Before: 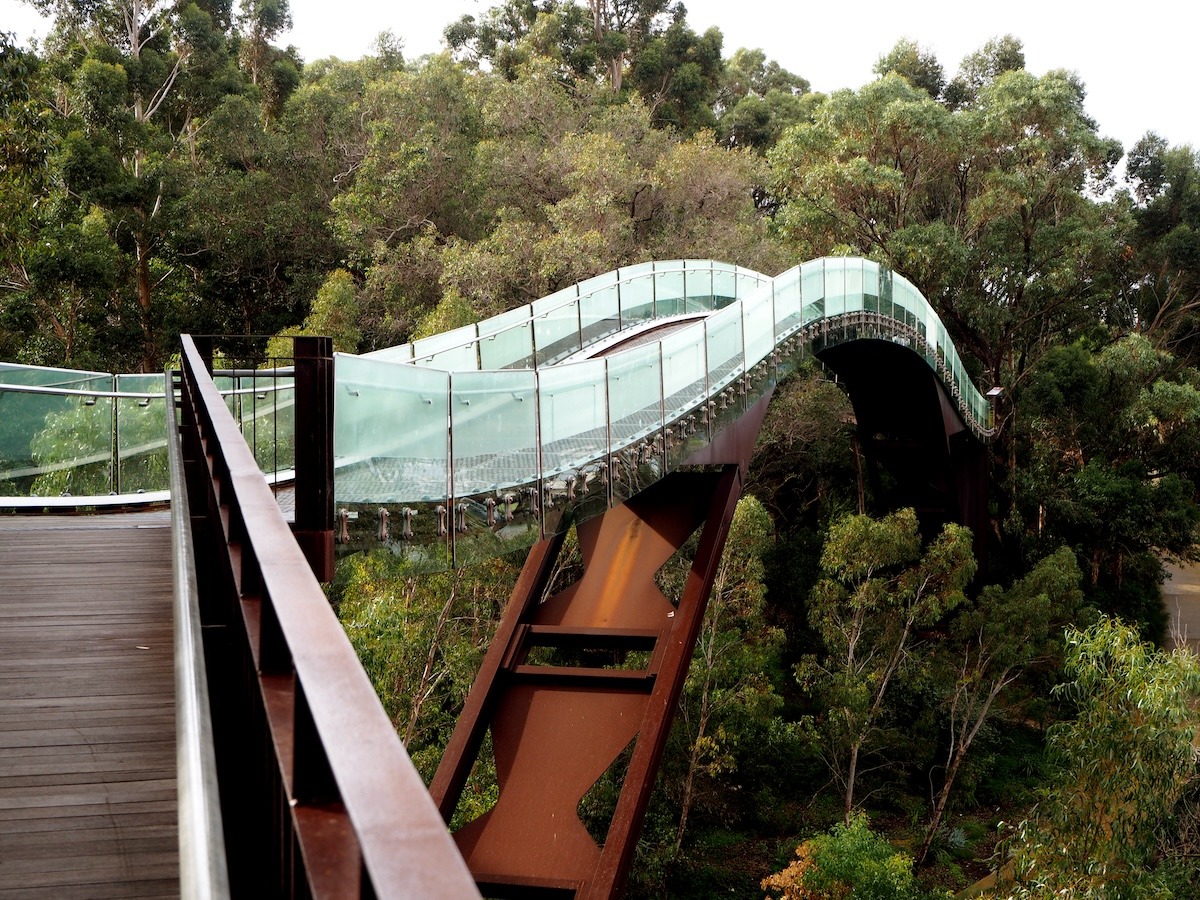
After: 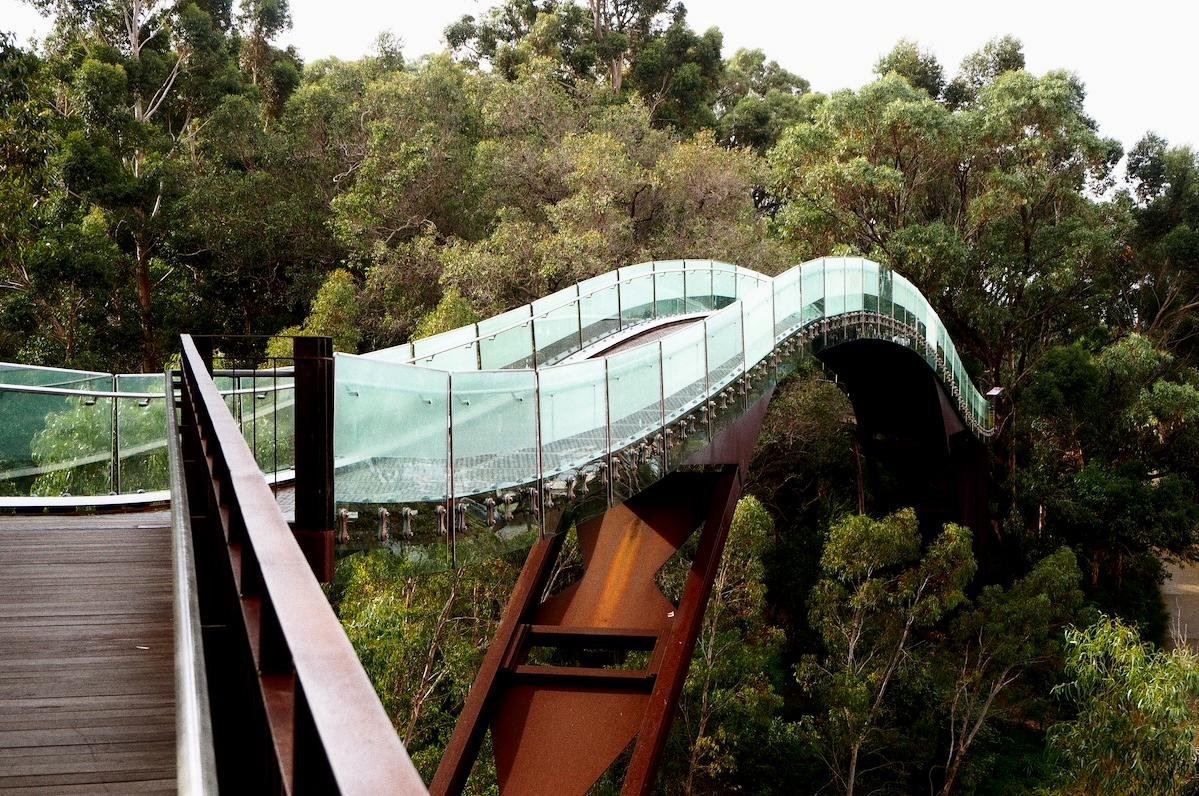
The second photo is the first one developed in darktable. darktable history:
contrast brightness saturation: contrast 0.15, brightness -0.01, saturation 0.1
crop and rotate: top 0%, bottom 11.49%
exposure: exposure -0.072 EV, compensate highlight preservation false
grain: coarseness 0.09 ISO
